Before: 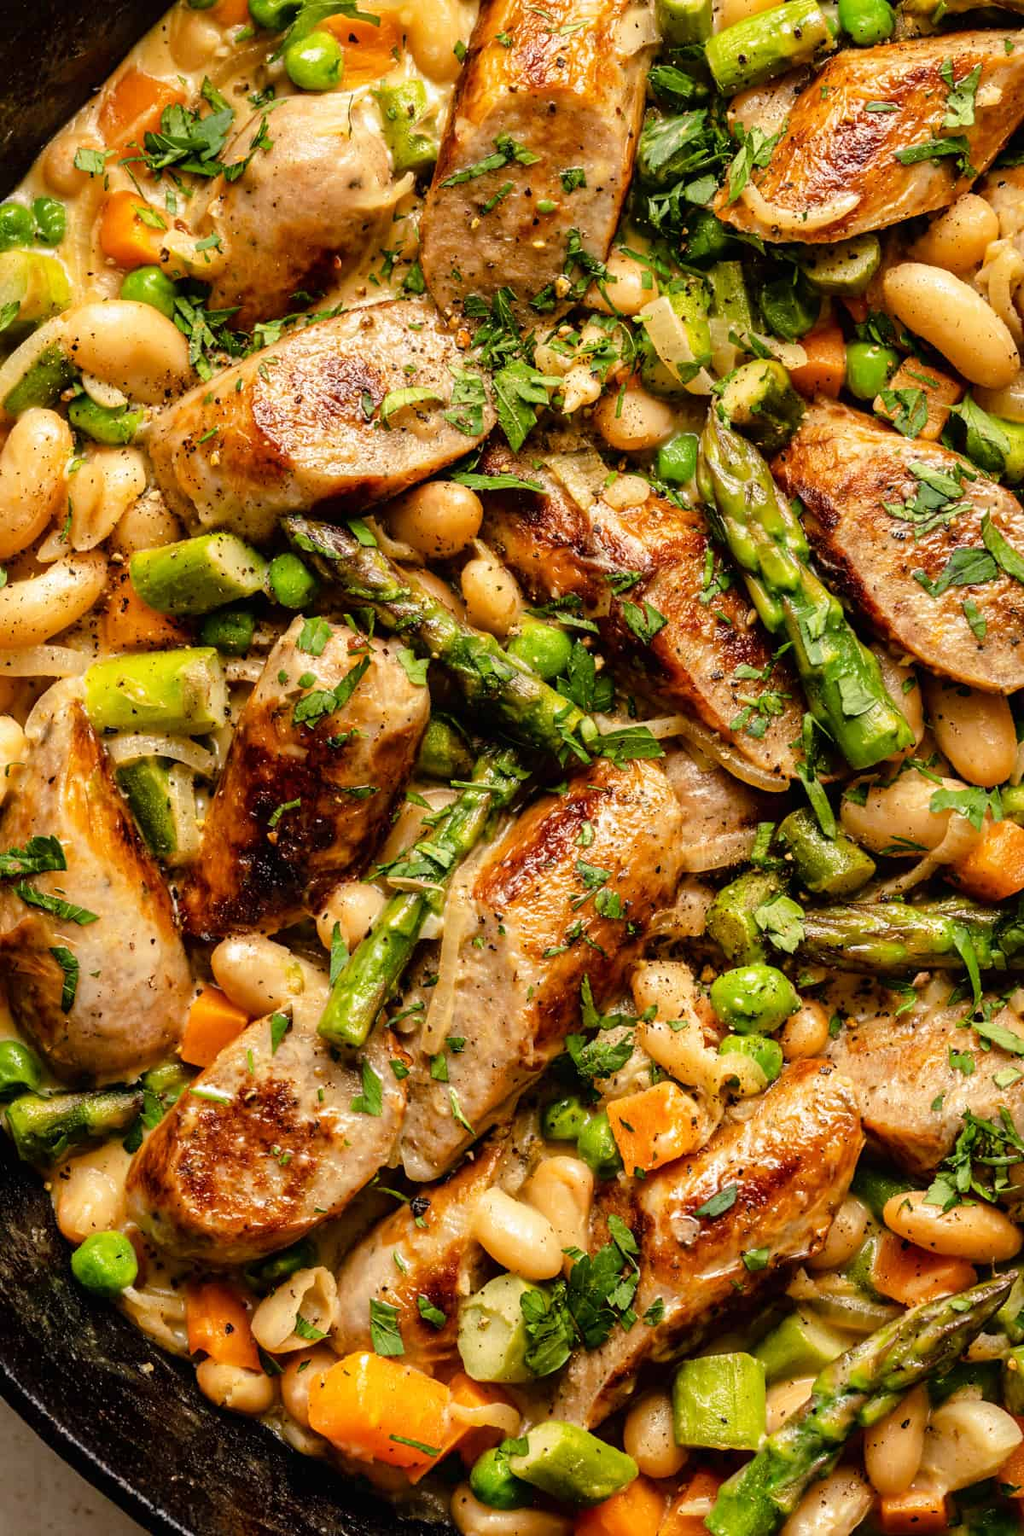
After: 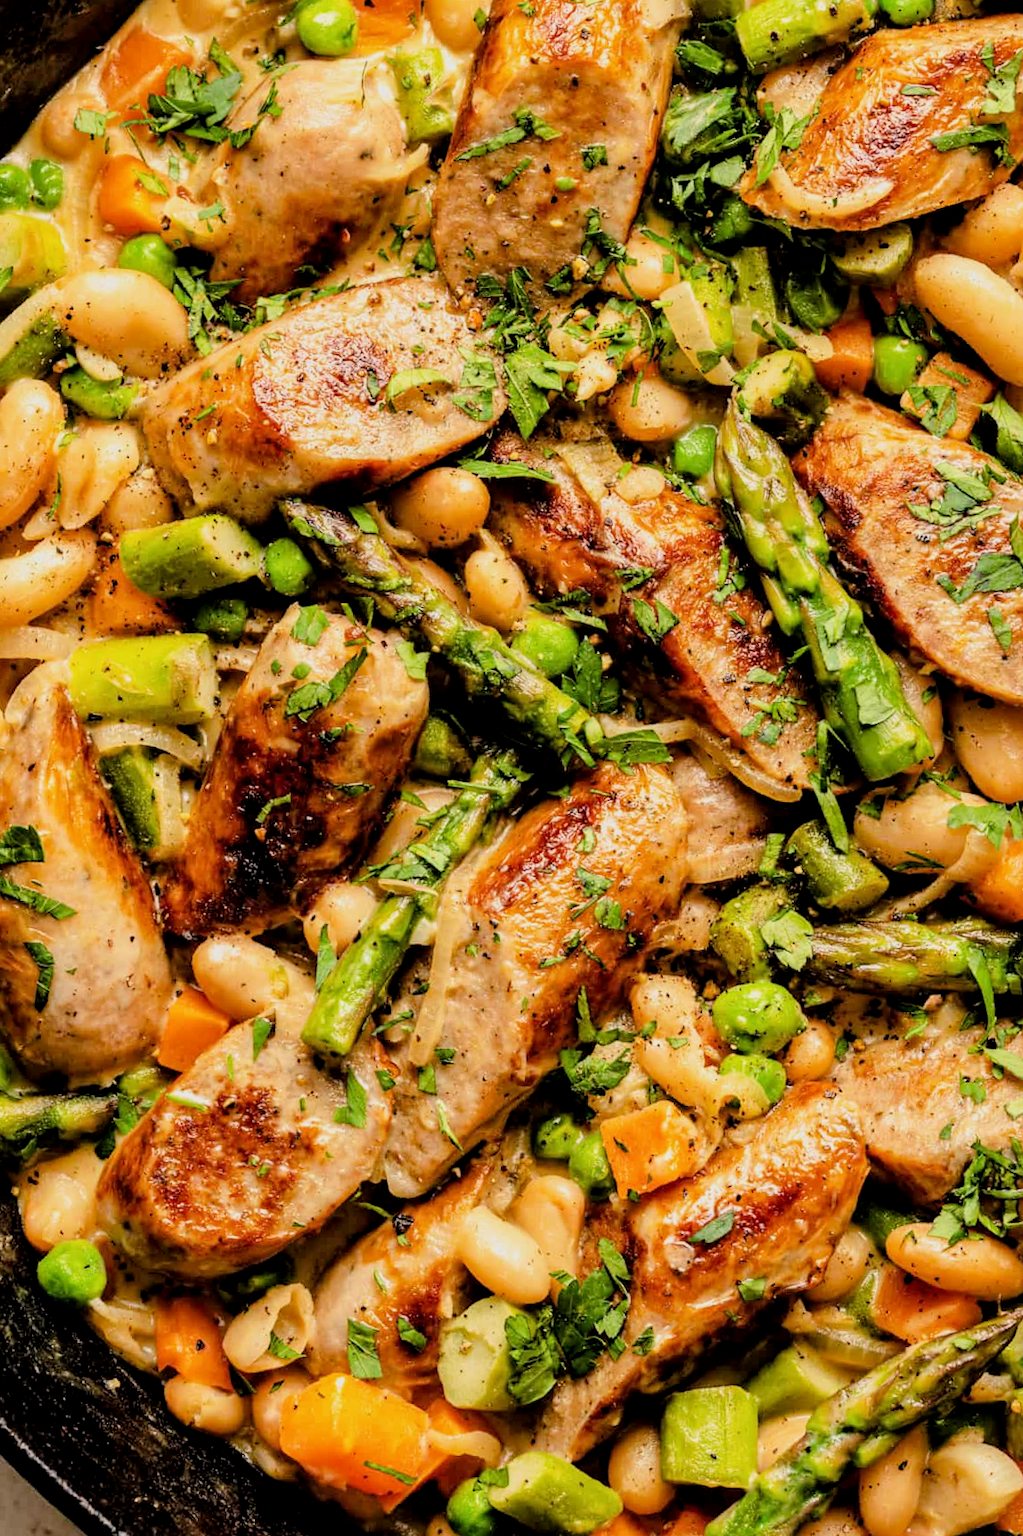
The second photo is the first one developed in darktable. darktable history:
crop and rotate: angle -1.69°
local contrast: highlights 100%, shadows 100%, detail 120%, midtone range 0.2
filmic rgb: black relative exposure -7.48 EV, white relative exposure 4.83 EV, hardness 3.4, color science v6 (2022)
exposure: black level correction 0.001, exposure 0.5 EV, compensate exposure bias true, compensate highlight preservation false
